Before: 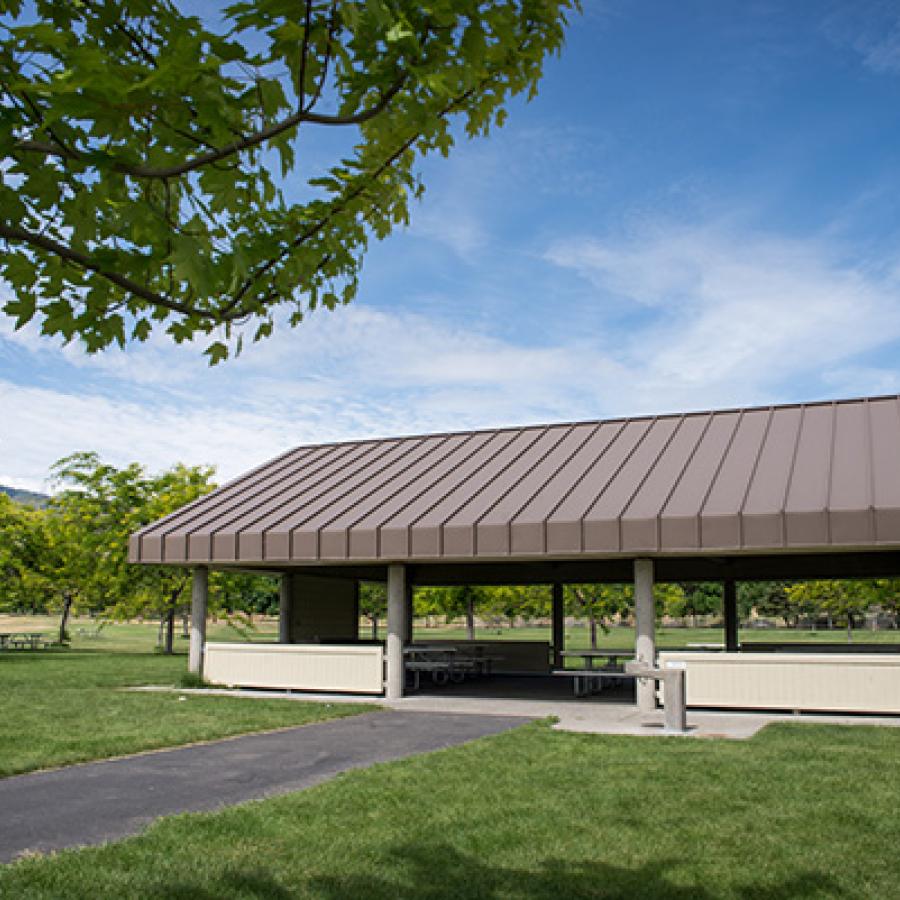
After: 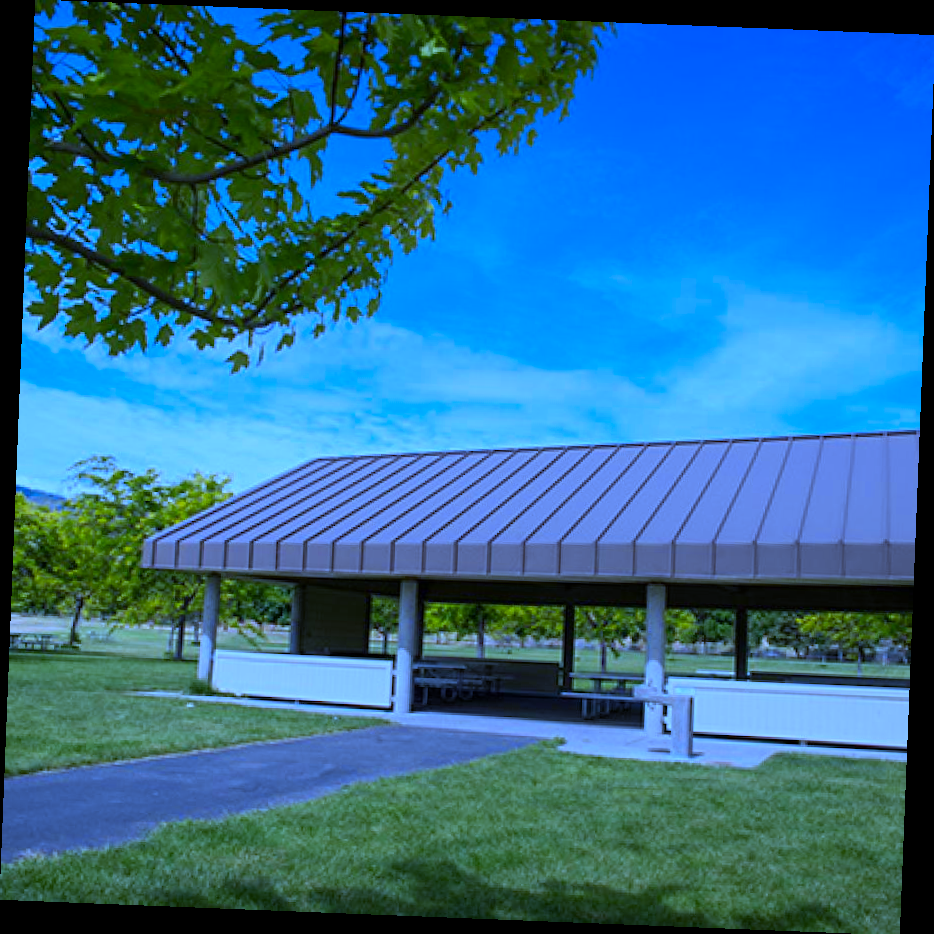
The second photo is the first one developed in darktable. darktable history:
white balance: red 0.766, blue 1.537
color zones: curves: ch0 [(0, 0.613) (0.01, 0.613) (0.245, 0.448) (0.498, 0.529) (0.642, 0.665) (0.879, 0.777) (0.99, 0.613)]; ch1 [(0, 0) (0.143, 0) (0.286, 0) (0.429, 0) (0.571, 0) (0.714, 0) (0.857, 0)], mix -121.96%
rotate and perspective: rotation 2.27°, automatic cropping off
